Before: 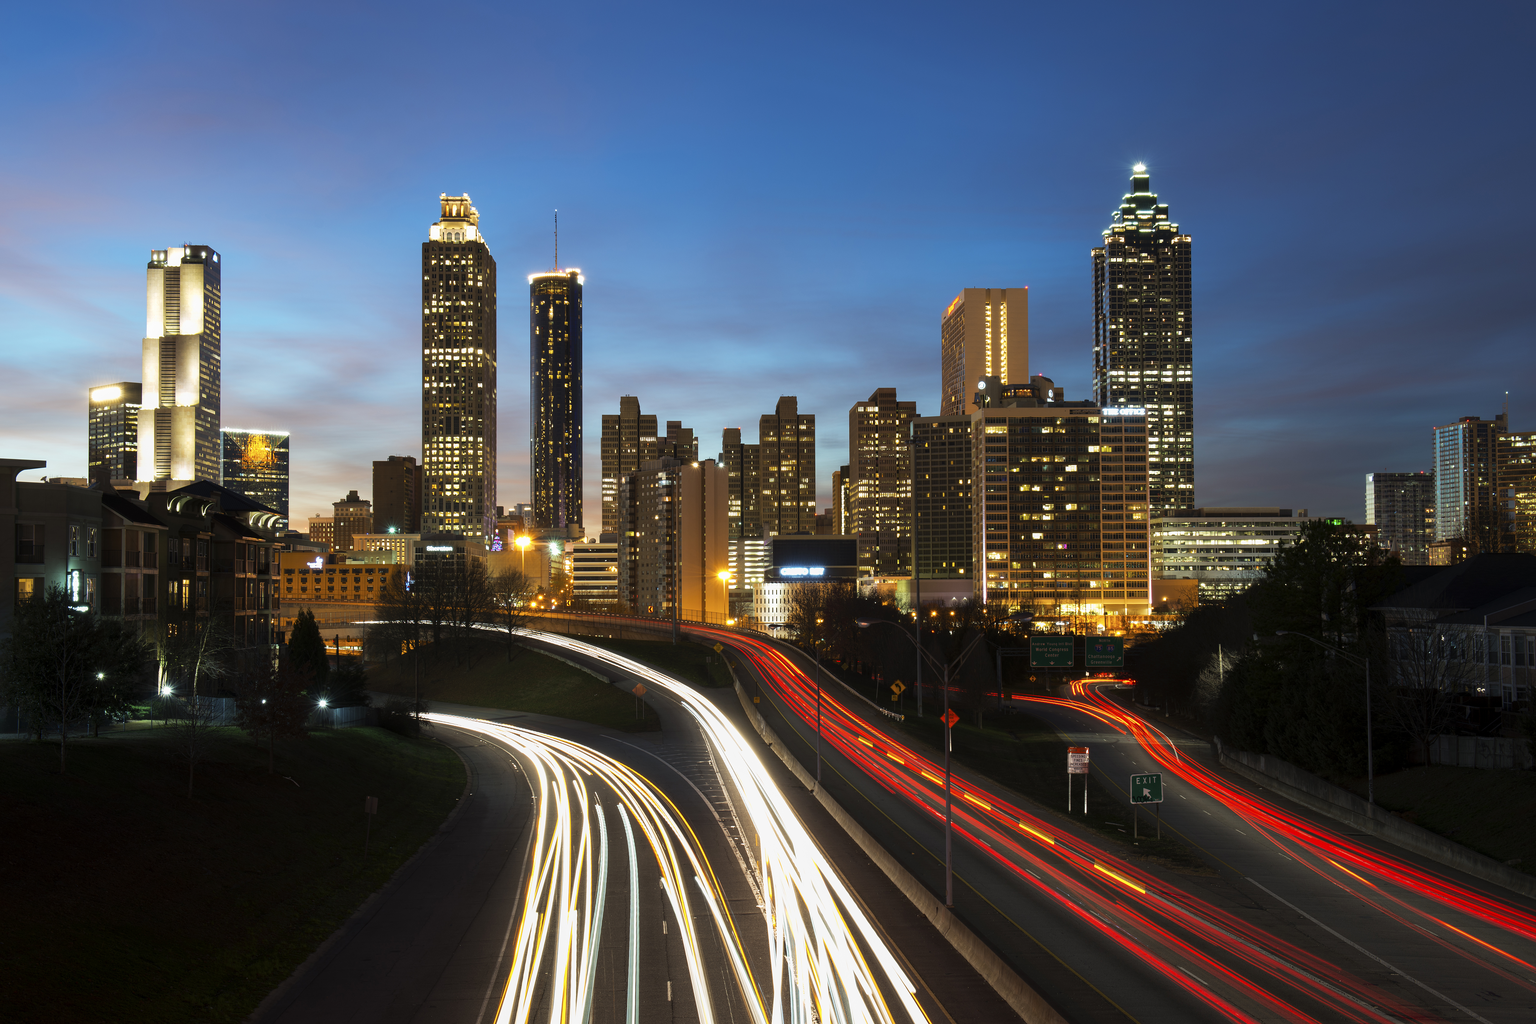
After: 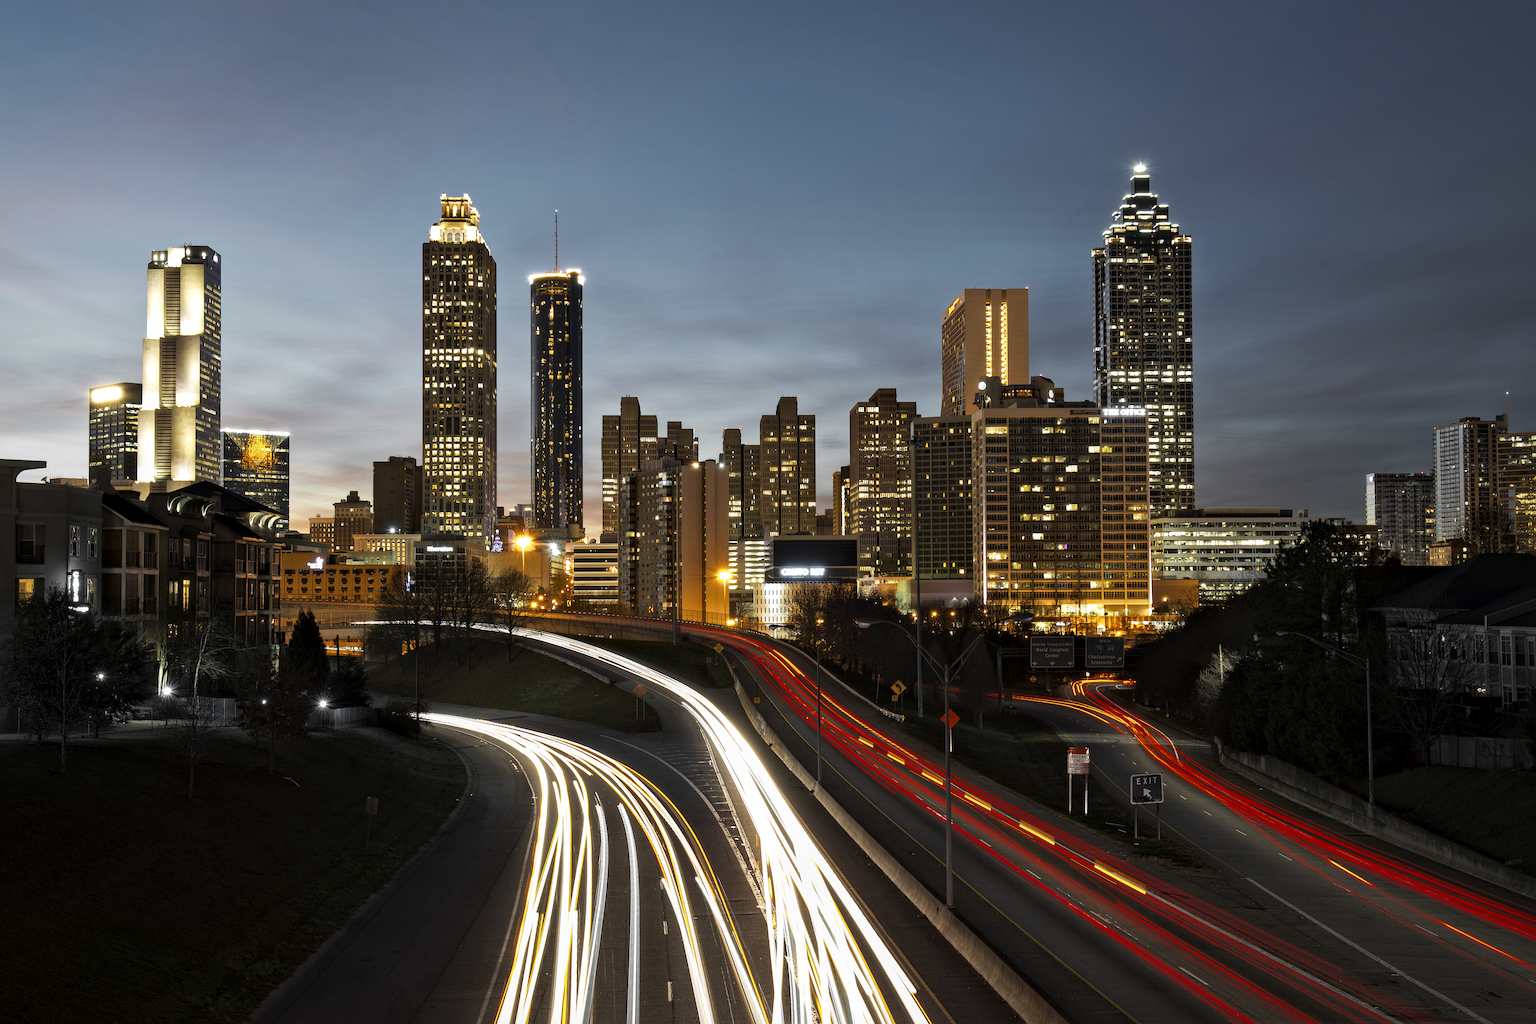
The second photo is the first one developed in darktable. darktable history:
color zones: curves: ch0 [(0.035, 0.242) (0.25, 0.5) (0.384, 0.214) (0.488, 0.255) (0.75, 0.5)]; ch1 [(0.063, 0.379) (0.25, 0.5) (0.354, 0.201) (0.489, 0.085) (0.729, 0.271)]; ch2 [(0.25, 0.5) (0.38, 0.517) (0.442, 0.51) (0.735, 0.456)], mix 30.82%
local contrast: mode bilateral grid, contrast 24, coarseness 60, detail 151%, midtone range 0.2
